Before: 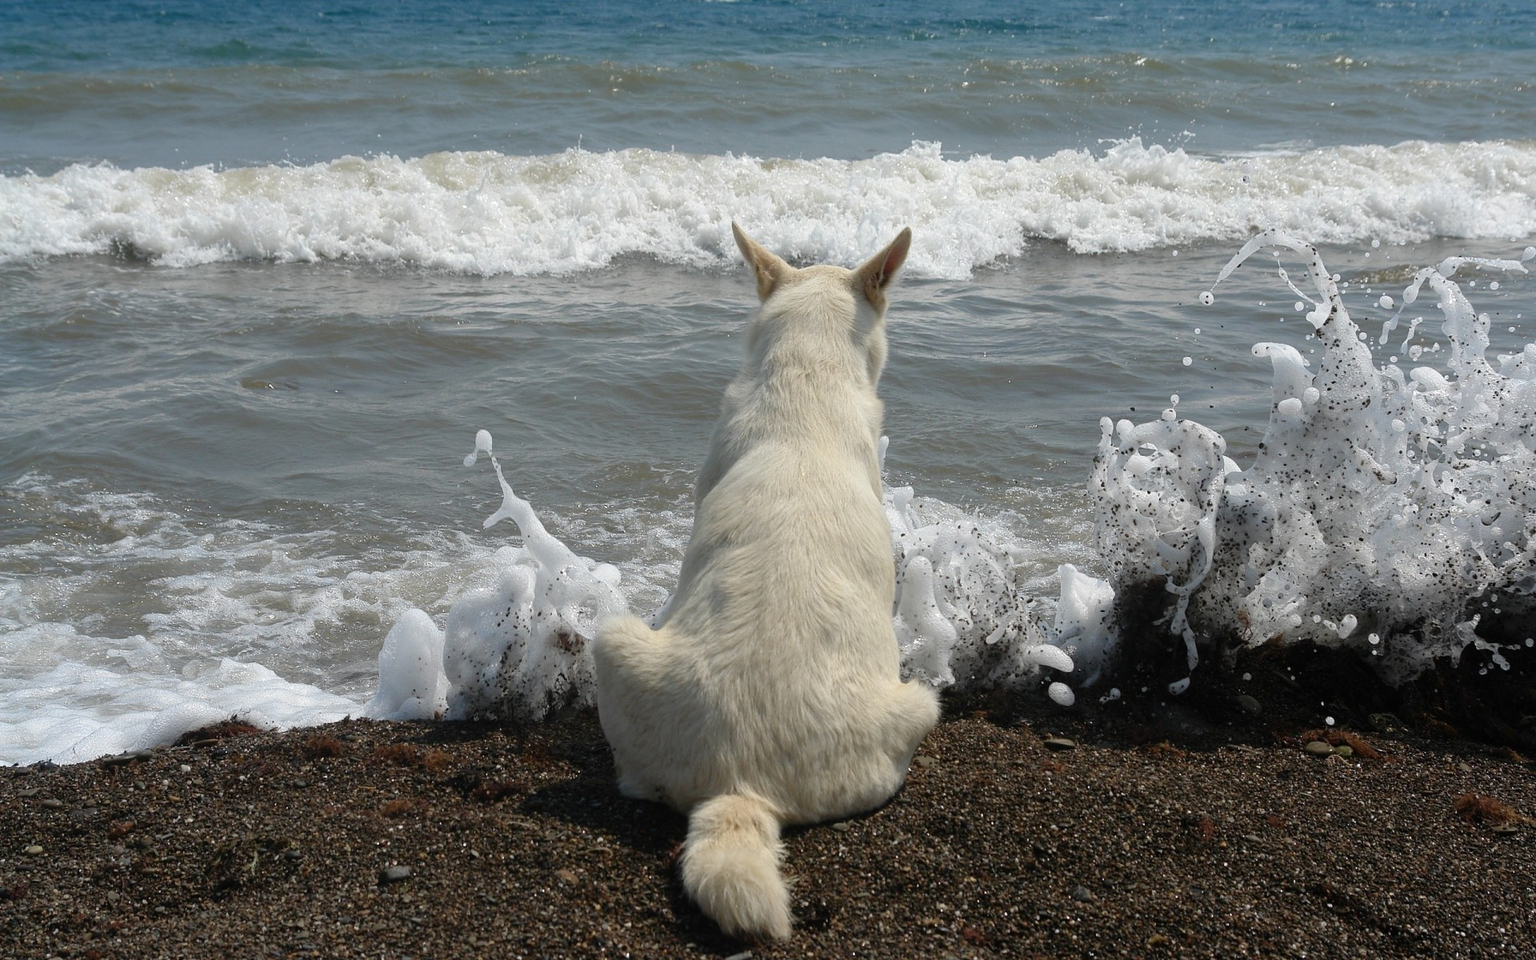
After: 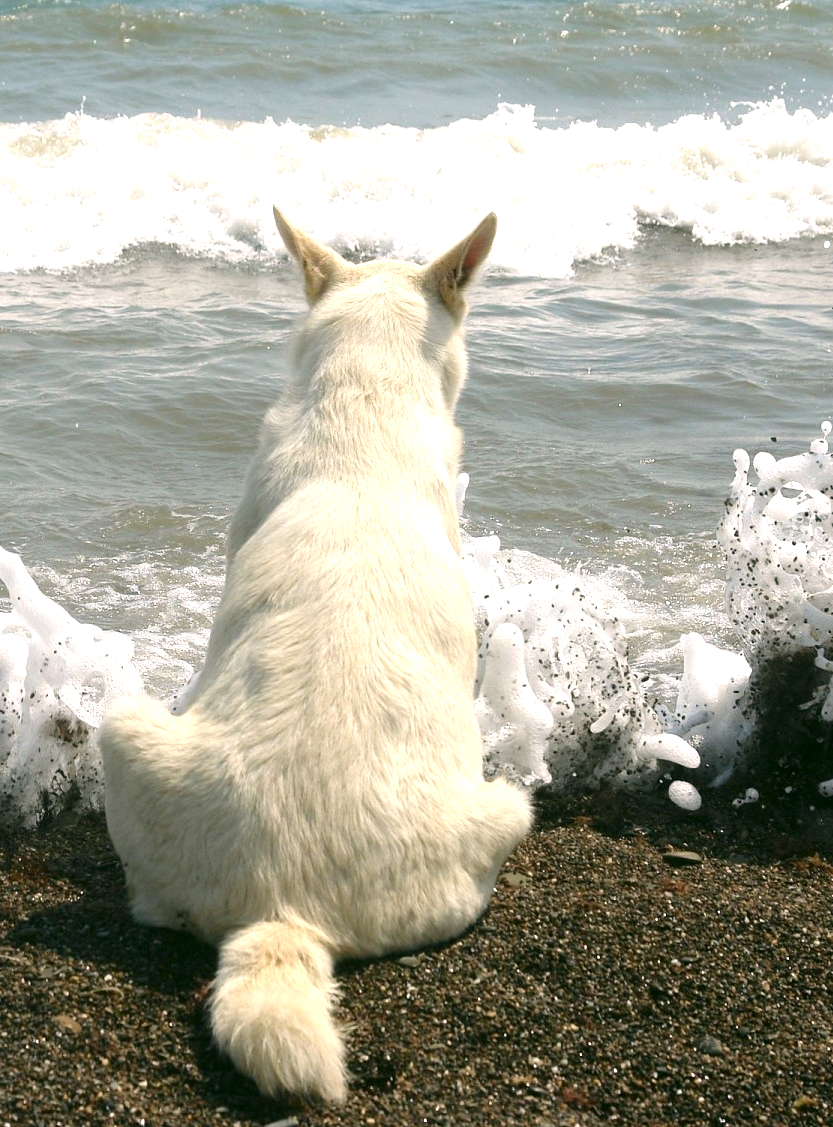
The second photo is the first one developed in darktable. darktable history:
color correction: highlights a* 4.02, highlights b* 4.98, shadows a* -7.55, shadows b* 4.98
crop: left 33.452%, top 6.025%, right 23.155%
exposure: exposure 1 EV, compensate highlight preservation false
